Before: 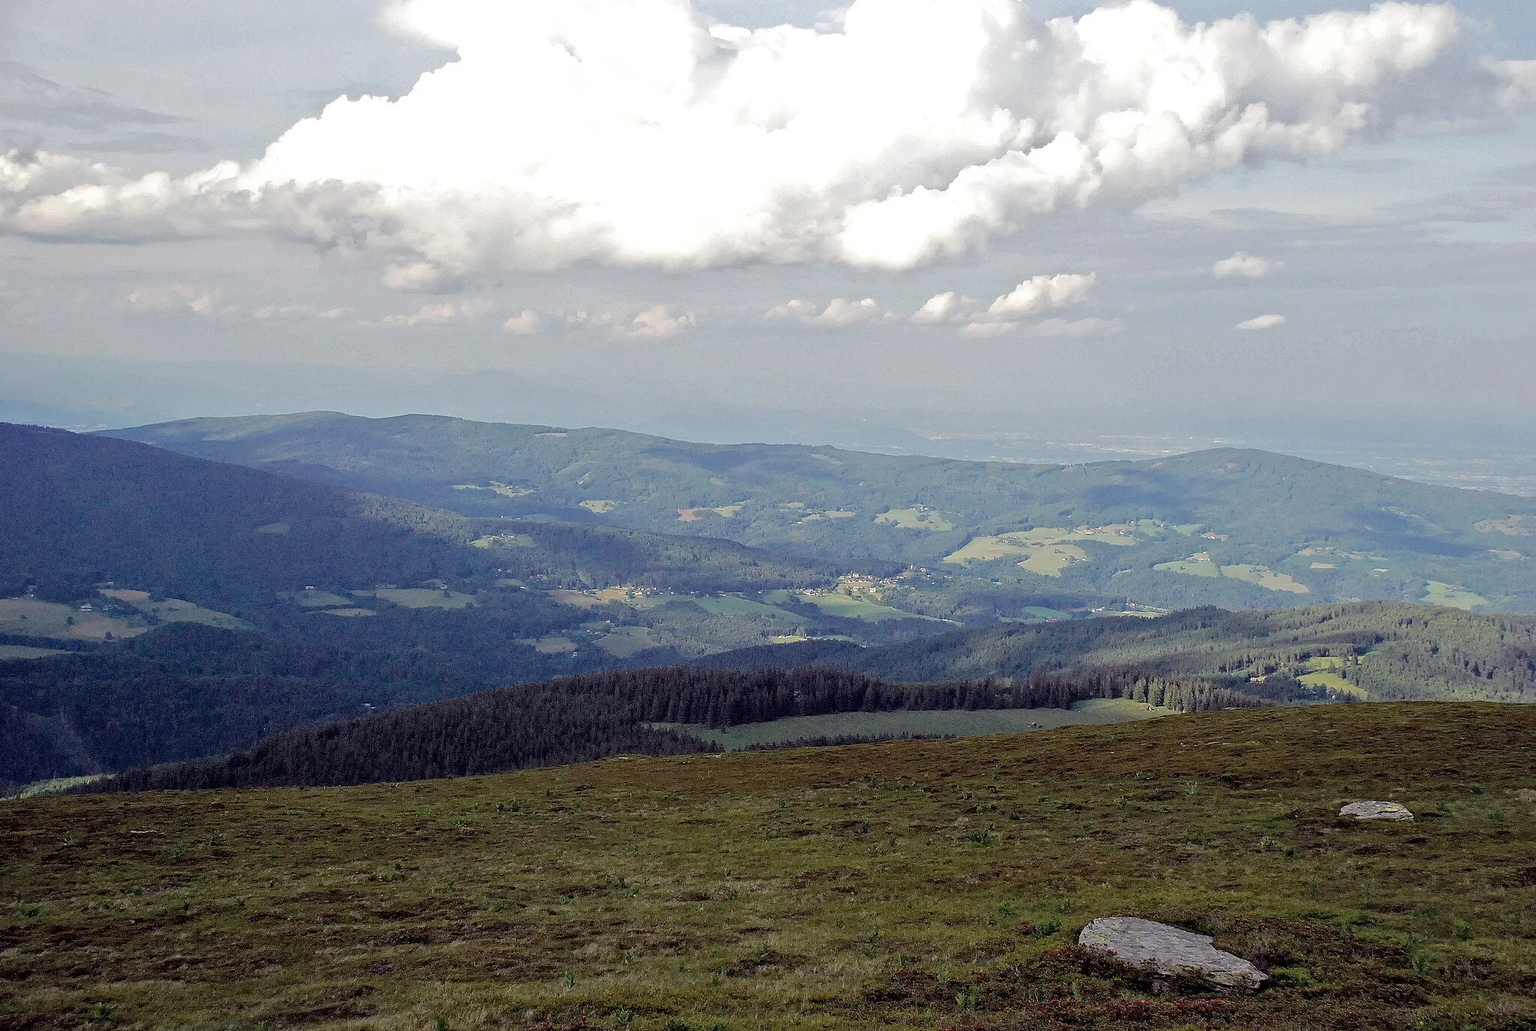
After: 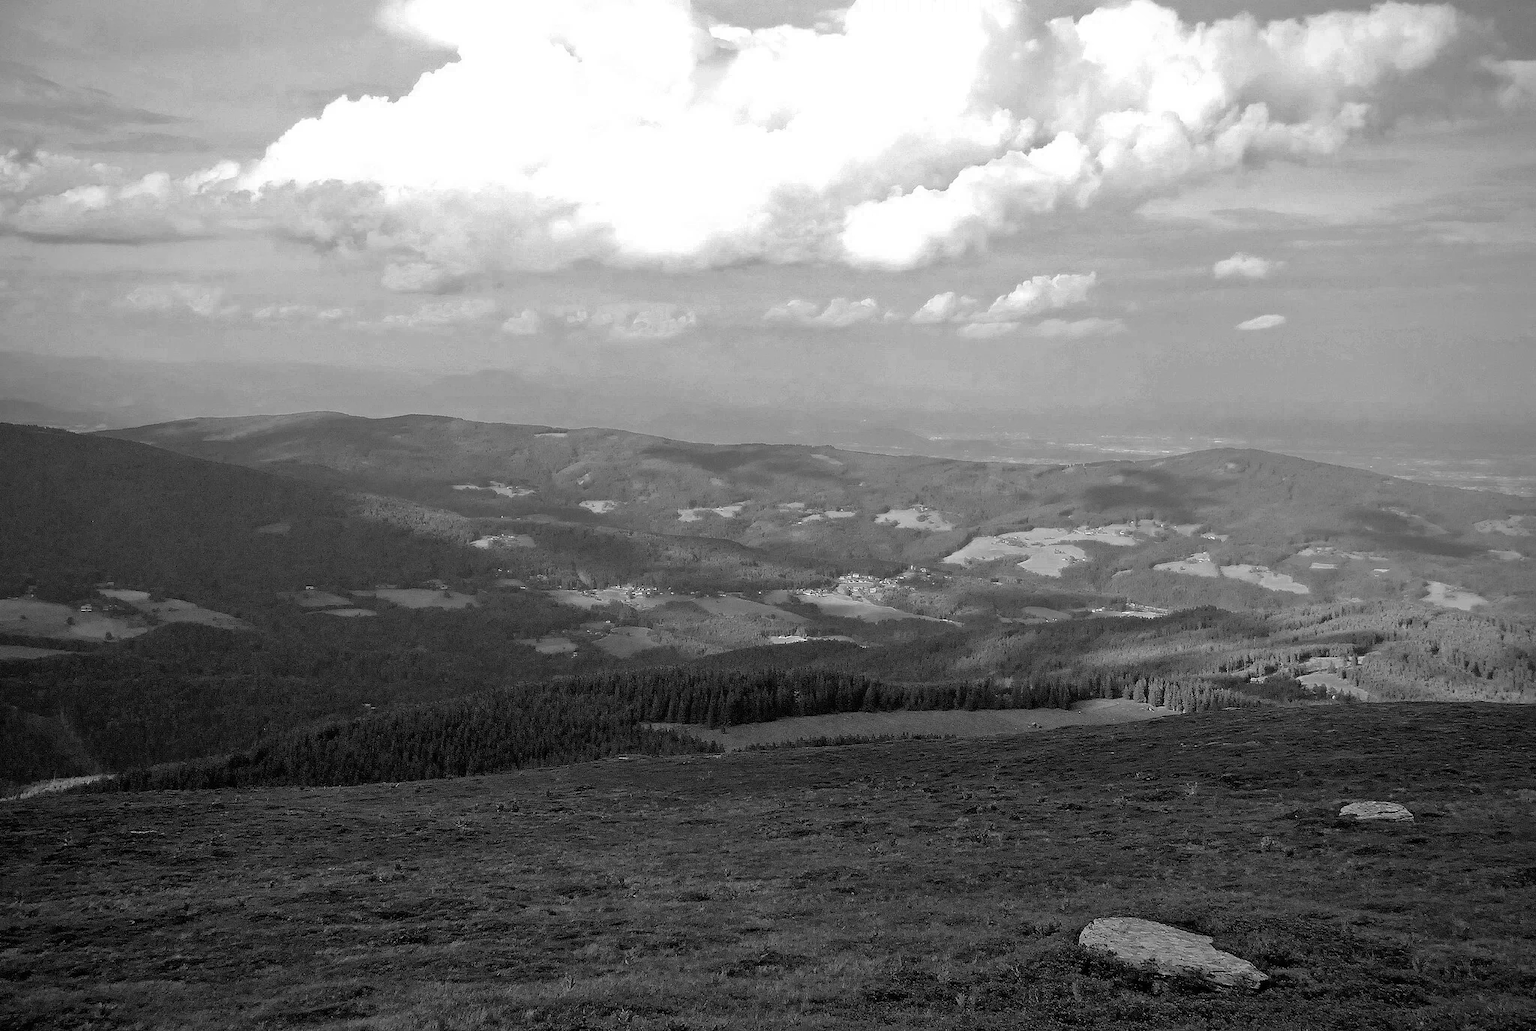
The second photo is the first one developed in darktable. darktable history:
color zones: curves: ch0 [(0.002, 0.429) (0.121, 0.212) (0.198, 0.113) (0.276, 0.344) (0.331, 0.541) (0.41, 0.56) (0.482, 0.289) (0.619, 0.227) (0.721, 0.18) (0.821, 0.435) (0.928, 0.555) (1, 0.587)]; ch1 [(0, 0) (0.143, 0) (0.286, 0) (0.429, 0) (0.571, 0) (0.714, 0) (0.857, 0)]
vignetting: fall-off radius 60.7%, brightness -0.558, saturation -0.001
